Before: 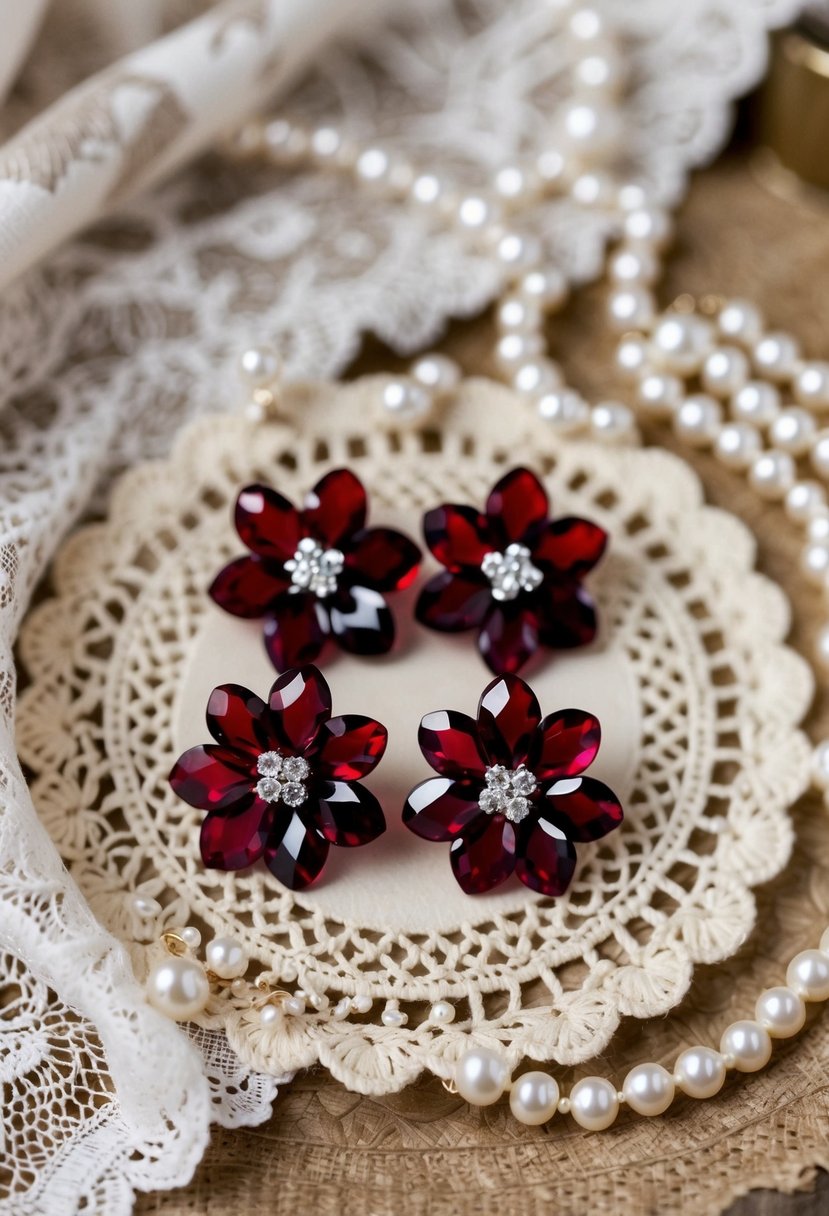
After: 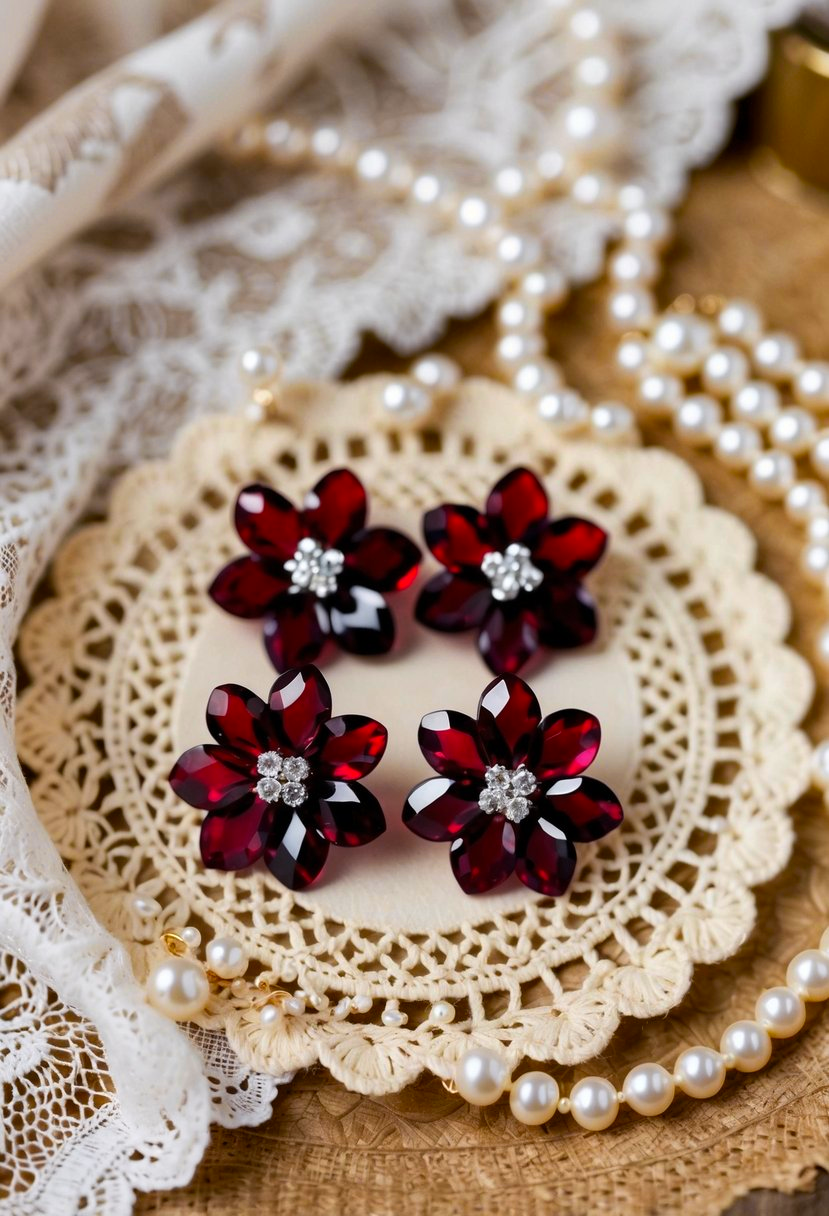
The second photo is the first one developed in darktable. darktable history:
color zones: curves: ch0 [(0.224, 0.526) (0.75, 0.5)]; ch1 [(0.055, 0.526) (0.224, 0.761) (0.377, 0.526) (0.75, 0.5)], mix 31.72%
